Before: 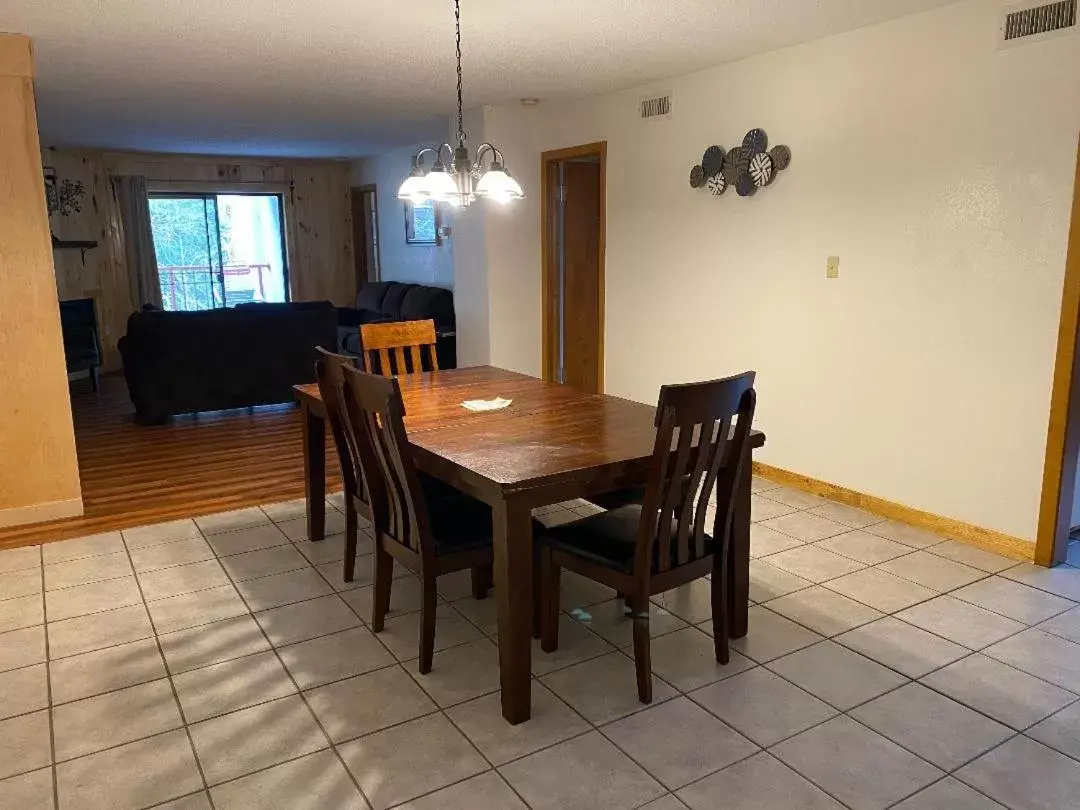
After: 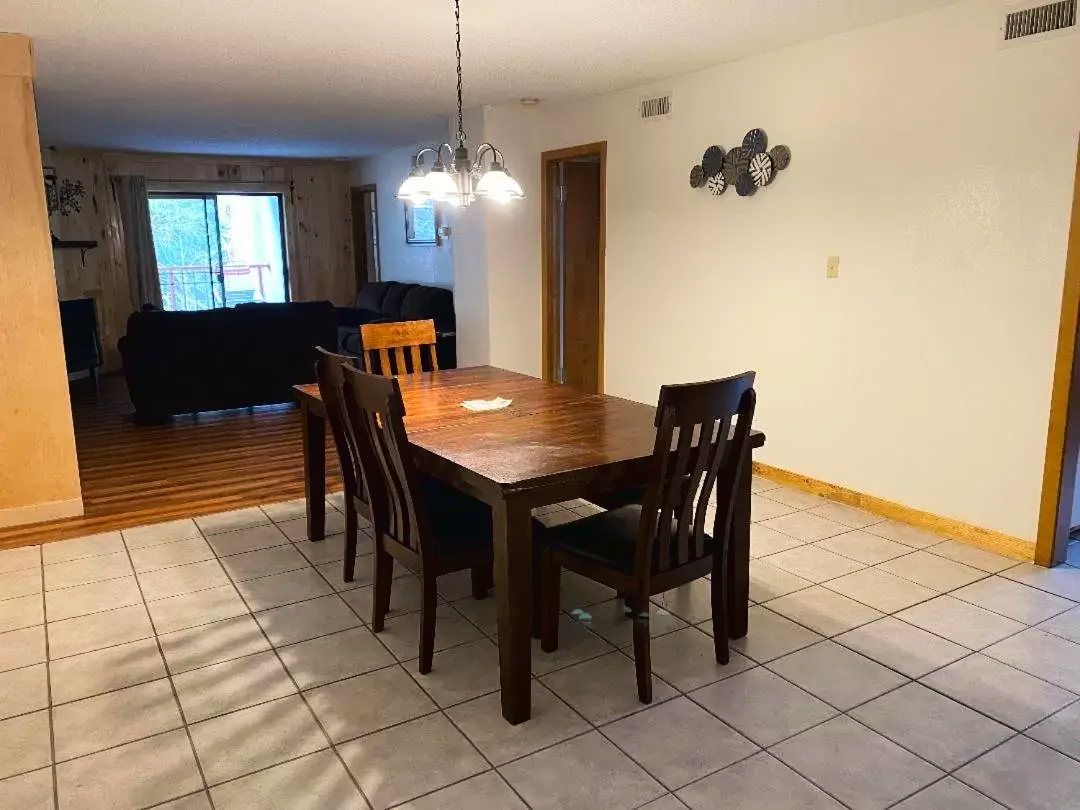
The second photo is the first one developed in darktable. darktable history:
tone curve: curves: ch0 [(0, 0.018) (0.061, 0.041) (0.205, 0.191) (0.289, 0.292) (0.39, 0.424) (0.493, 0.551) (0.666, 0.743) (0.795, 0.841) (1, 0.998)]; ch1 [(0, 0) (0.385, 0.343) (0.439, 0.415) (0.494, 0.498) (0.501, 0.501) (0.51, 0.496) (0.548, 0.554) (0.586, 0.61) (0.684, 0.658) (0.783, 0.804) (1, 1)]; ch2 [(0, 0) (0.304, 0.31) (0.403, 0.399) (0.441, 0.428) (0.47, 0.469) (0.498, 0.496) (0.524, 0.538) (0.566, 0.588) (0.648, 0.665) (0.697, 0.699) (1, 1)], color space Lab, linked channels, preserve colors none
